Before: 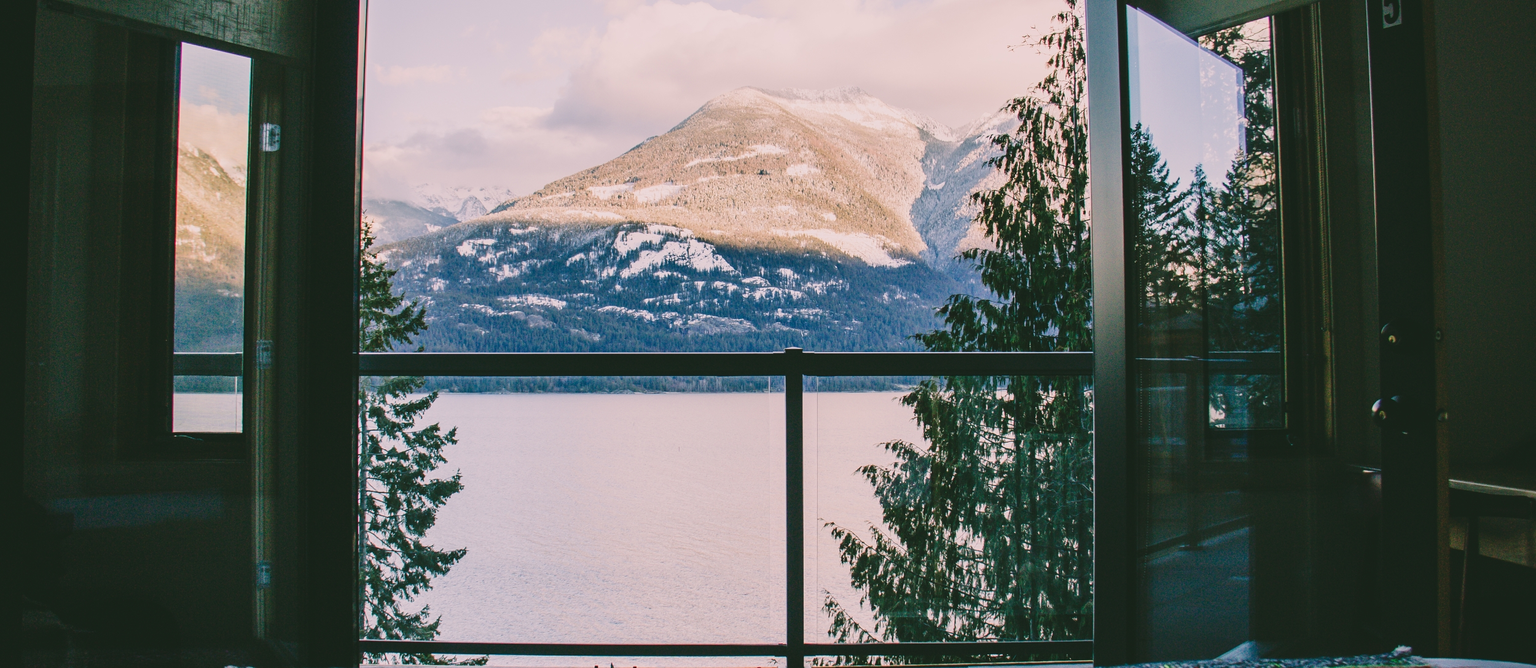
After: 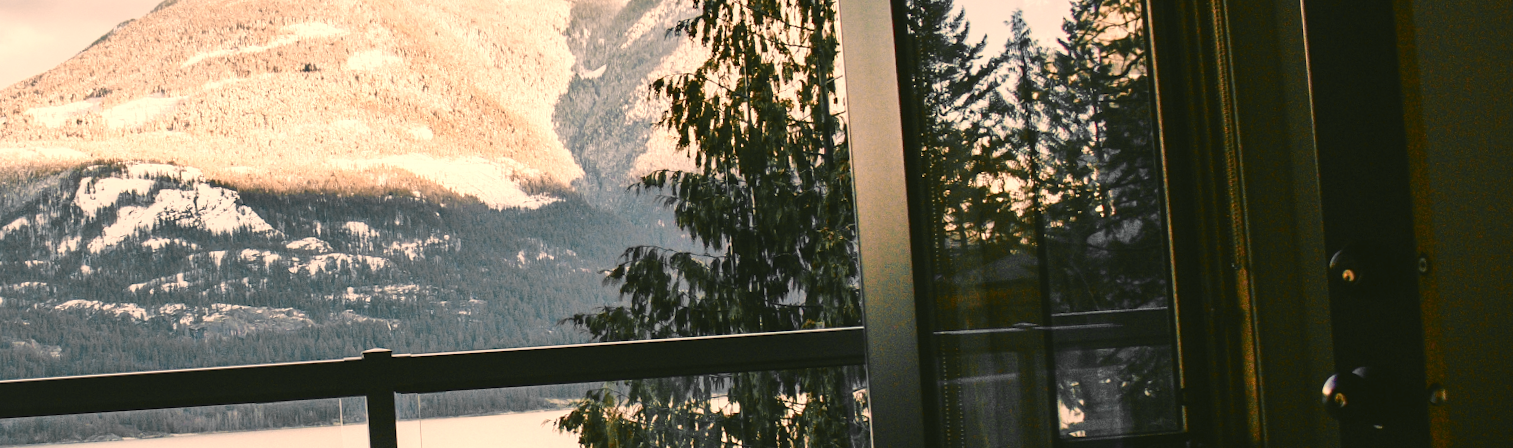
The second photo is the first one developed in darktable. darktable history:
rotate and perspective: rotation -3.52°, crop left 0.036, crop right 0.964, crop top 0.081, crop bottom 0.919
contrast equalizer: octaves 7, y [[0.6 ×6], [0.55 ×6], [0 ×6], [0 ×6], [0 ×6]], mix -0.3
white balance: red 1.123, blue 0.83
color balance: input saturation 99%
exposure: black level correction 0.007, exposure 0.159 EV, compensate highlight preservation false
crop: left 36.005%, top 18.293%, right 0.31%, bottom 38.444%
color zones: curves: ch0 [(0.009, 0.528) (0.136, 0.6) (0.255, 0.586) (0.39, 0.528) (0.522, 0.584) (0.686, 0.736) (0.849, 0.561)]; ch1 [(0.045, 0.781) (0.14, 0.416) (0.257, 0.695) (0.442, 0.032) (0.738, 0.338) (0.818, 0.632) (0.891, 0.741) (1, 0.704)]; ch2 [(0, 0.667) (0.141, 0.52) (0.26, 0.37) (0.474, 0.432) (0.743, 0.286)]
